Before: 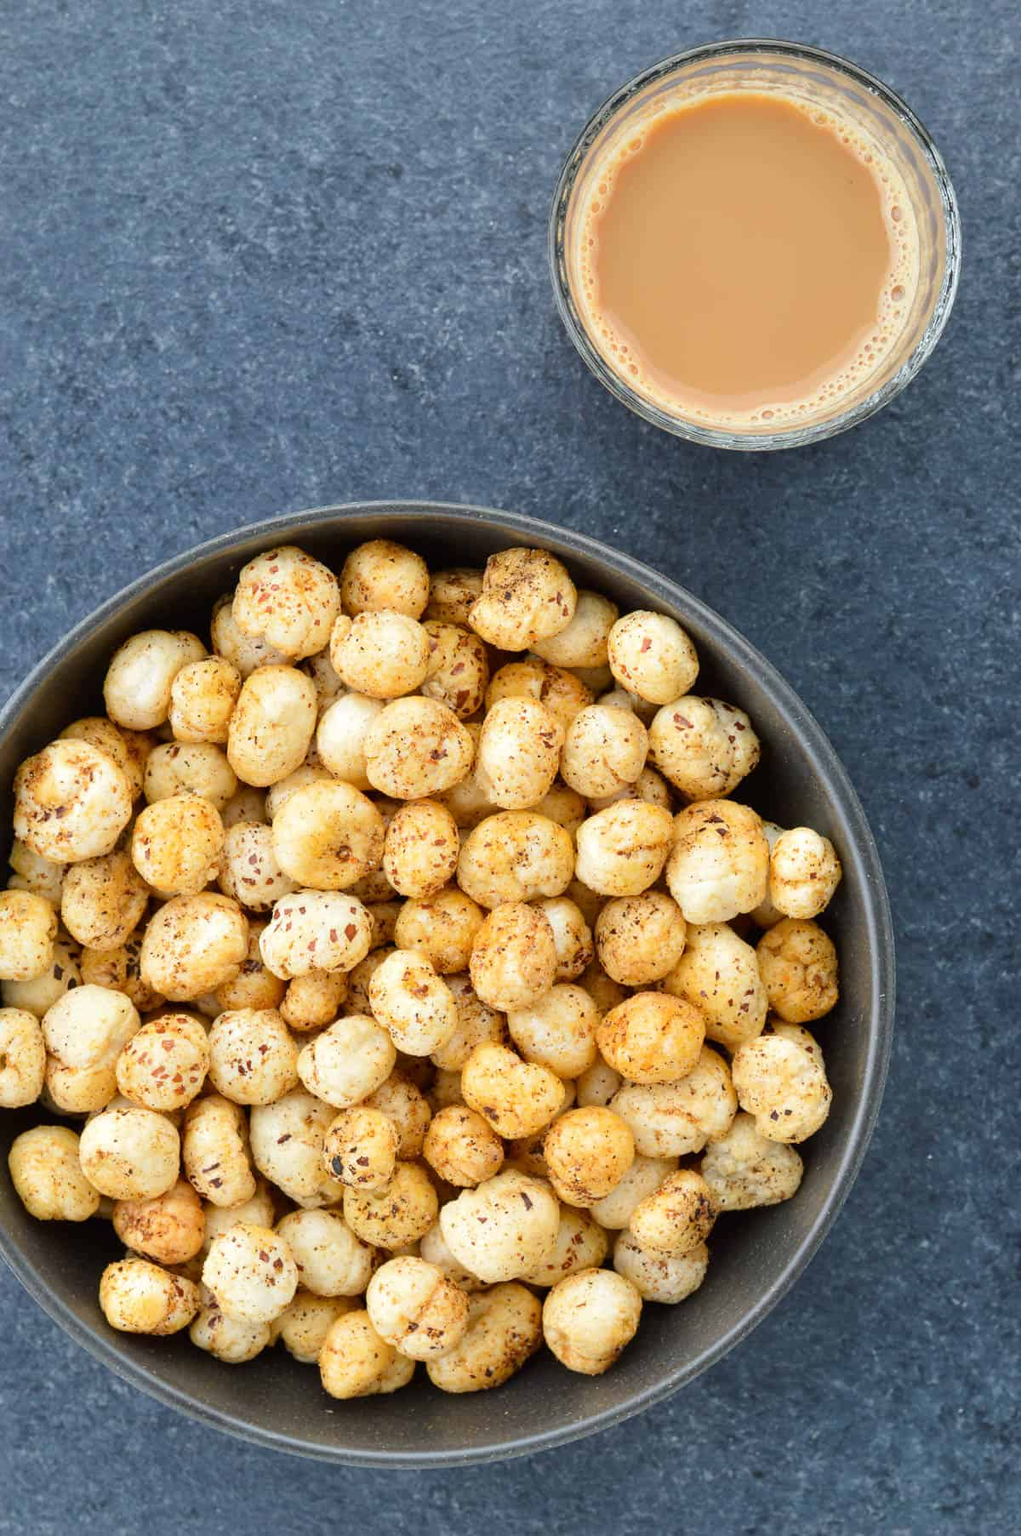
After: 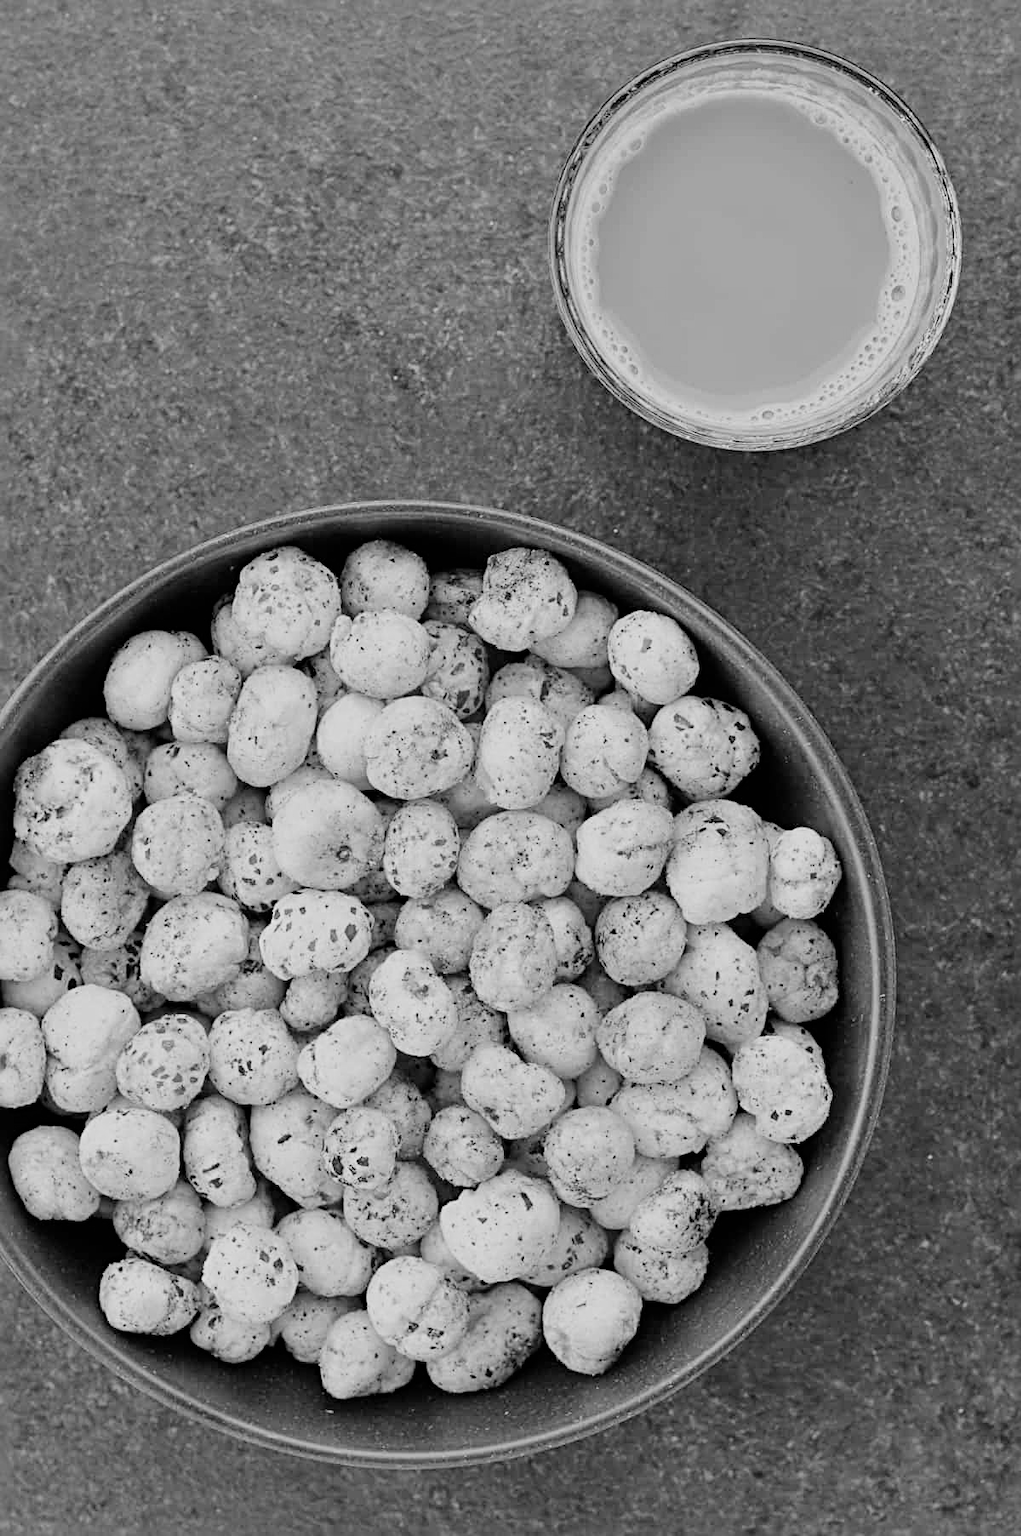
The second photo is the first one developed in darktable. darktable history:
contrast brightness saturation: saturation -1
sharpen: radius 4
filmic rgb: black relative exposure -8.42 EV, white relative exposure 4.68 EV, hardness 3.82, color science v6 (2022)
